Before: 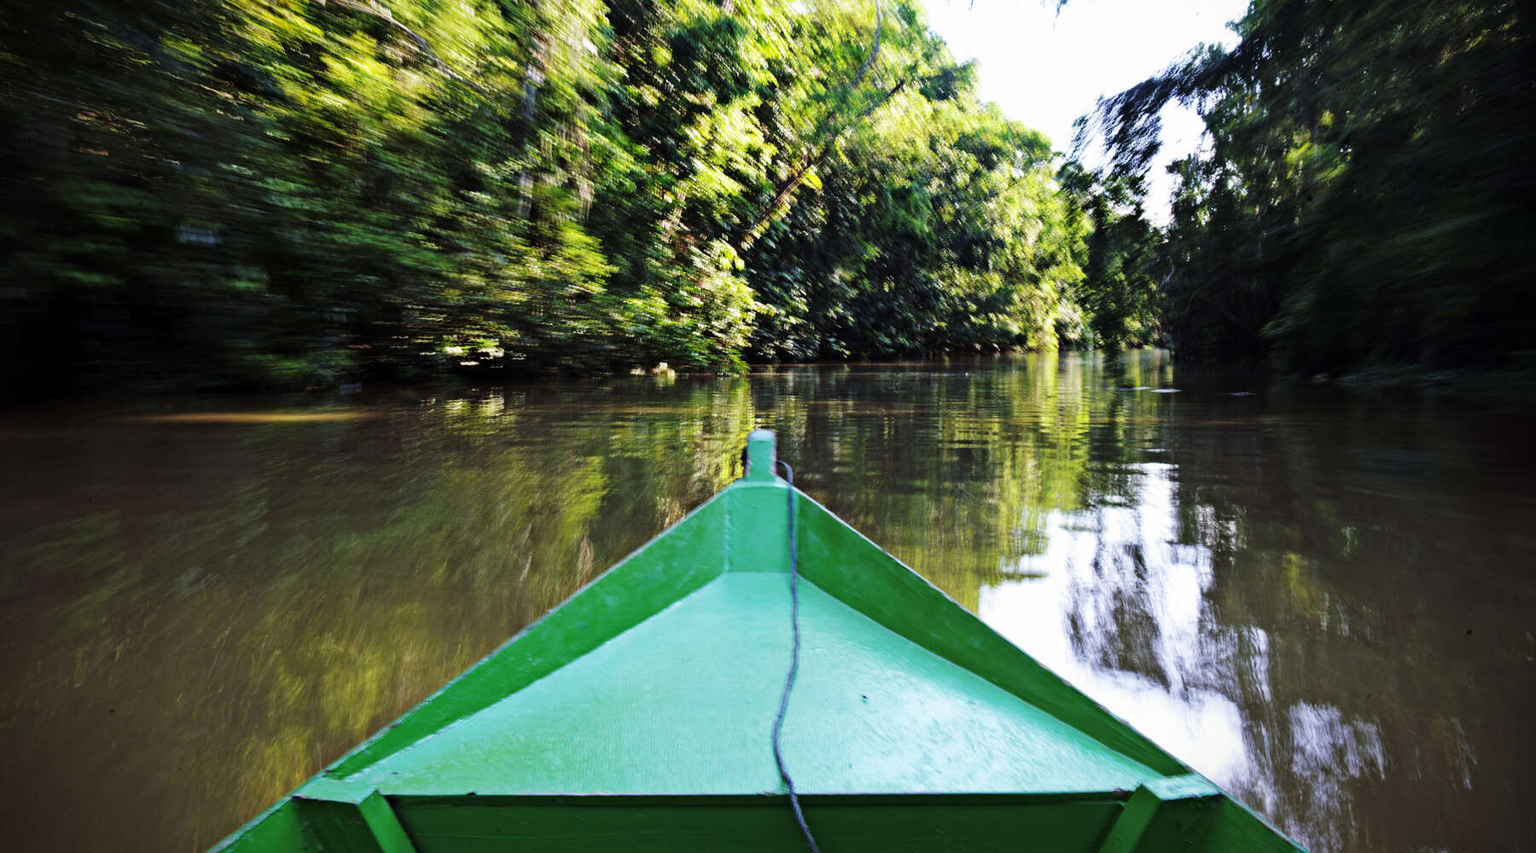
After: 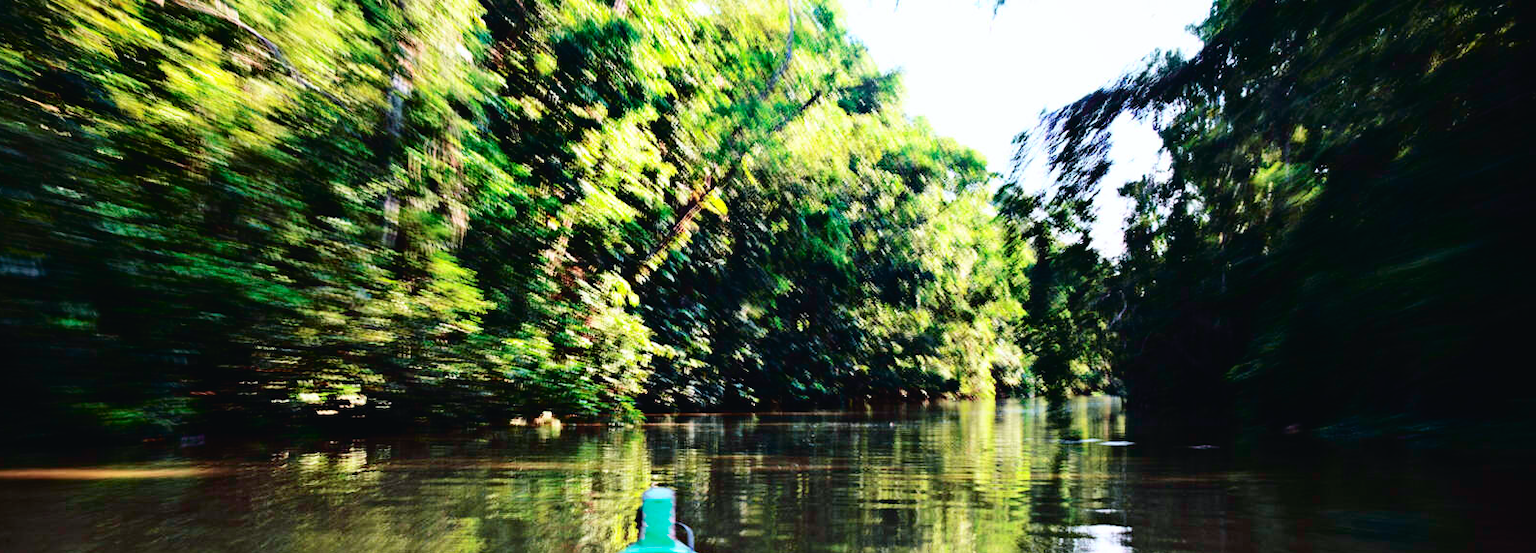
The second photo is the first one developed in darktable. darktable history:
crop and rotate: left 11.812%, bottom 42.776%
tone curve: curves: ch0 [(0, 0.023) (0.087, 0.065) (0.184, 0.168) (0.45, 0.54) (0.57, 0.683) (0.722, 0.825) (0.877, 0.948) (1, 1)]; ch1 [(0, 0) (0.388, 0.369) (0.44, 0.44) (0.489, 0.481) (0.534, 0.551) (0.657, 0.659) (1, 1)]; ch2 [(0, 0) (0.353, 0.317) (0.408, 0.427) (0.472, 0.46) (0.5, 0.496) (0.537, 0.539) (0.576, 0.592) (0.625, 0.631) (1, 1)], color space Lab, independent channels, preserve colors none
